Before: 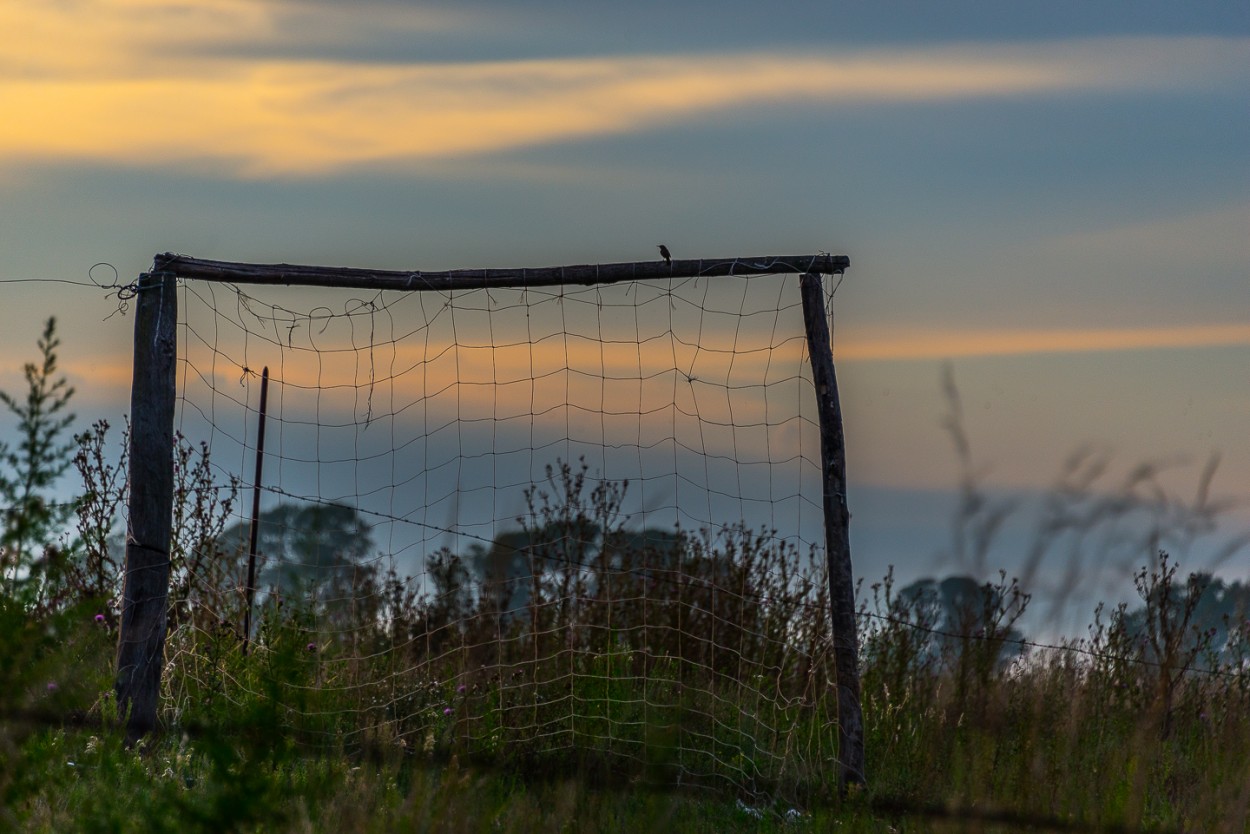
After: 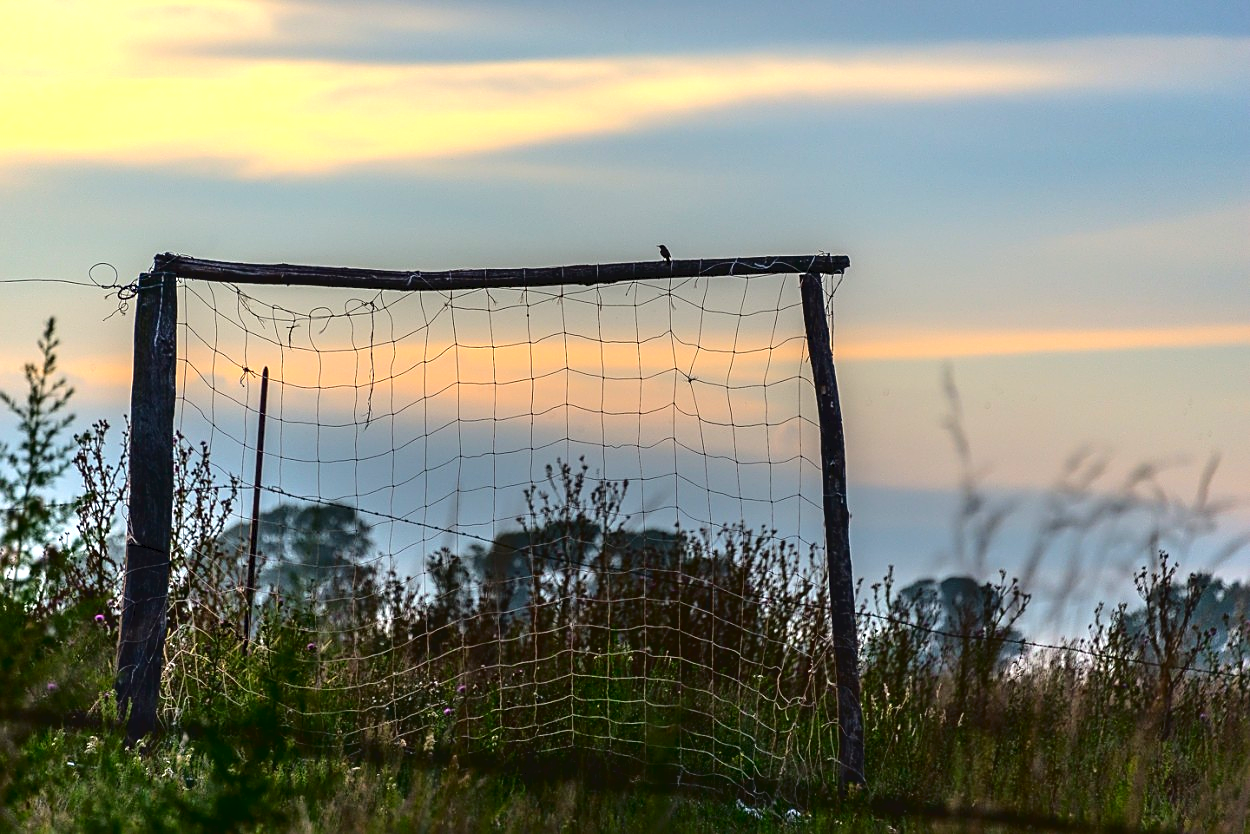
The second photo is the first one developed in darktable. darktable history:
exposure: black level correction 0, exposure 1.097 EV, compensate exposure bias true, compensate highlight preservation false
sharpen: on, module defaults
tone curve: curves: ch0 [(0, 0) (0.003, 0.048) (0.011, 0.048) (0.025, 0.048) (0.044, 0.049) (0.069, 0.048) (0.1, 0.052) (0.136, 0.071) (0.177, 0.109) (0.224, 0.157) (0.277, 0.233) (0.335, 0.32) (0.399, 0.404) (0.468, 0.496) (0.543, 0.582) (0.623, 0.653) (0.709, 0.738) (0.801, 0.811) (0.898, 0.895) (1, 1)], color space Lab, independent channels, preserve colors none
